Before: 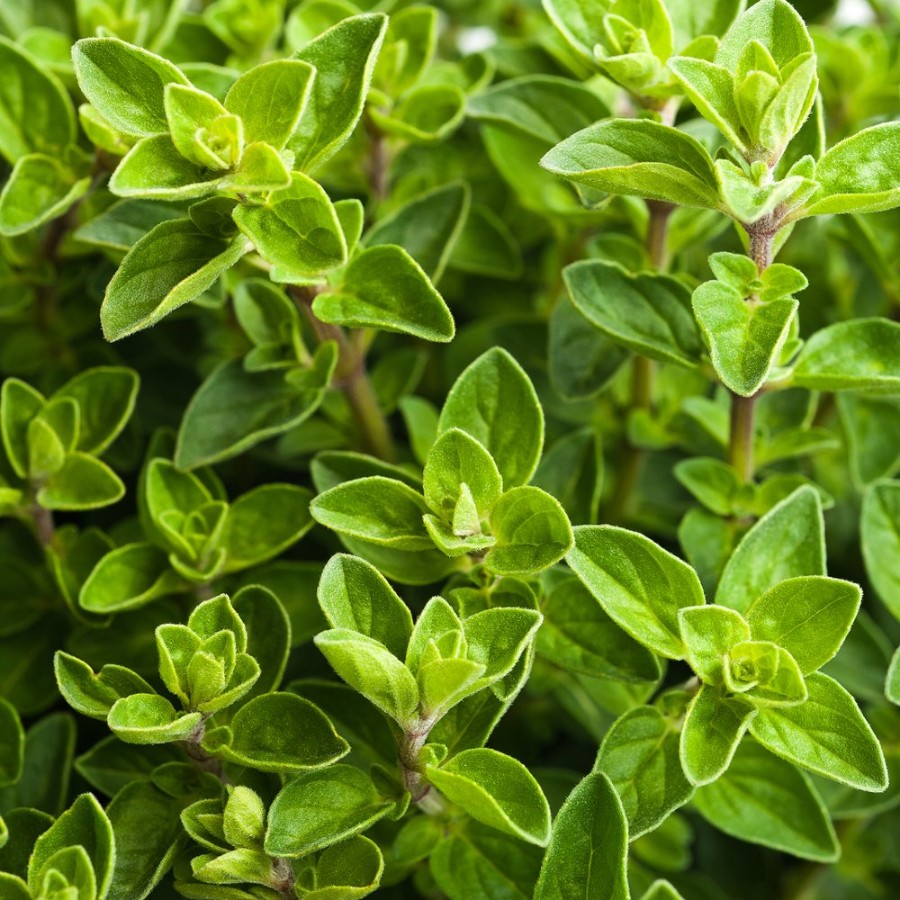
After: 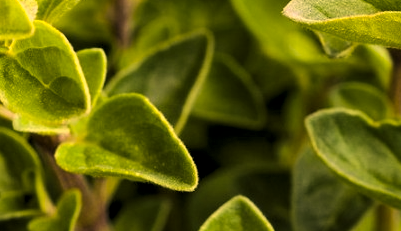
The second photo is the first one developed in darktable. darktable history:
levels: levels [0.116, 0.574, 1]
crop: left 28.655%, top 16.804%, right 26.727%, bottom 57.517%
local contrast: mode bilateral grid, contrast 20, coarseness 50, detail 120%, midtone range 0.2
color correction: highlights a* 22.35, highlights b* 21.75
shadows and highlights: shadows 49.1, highlights -42.61, soften with gaussian
